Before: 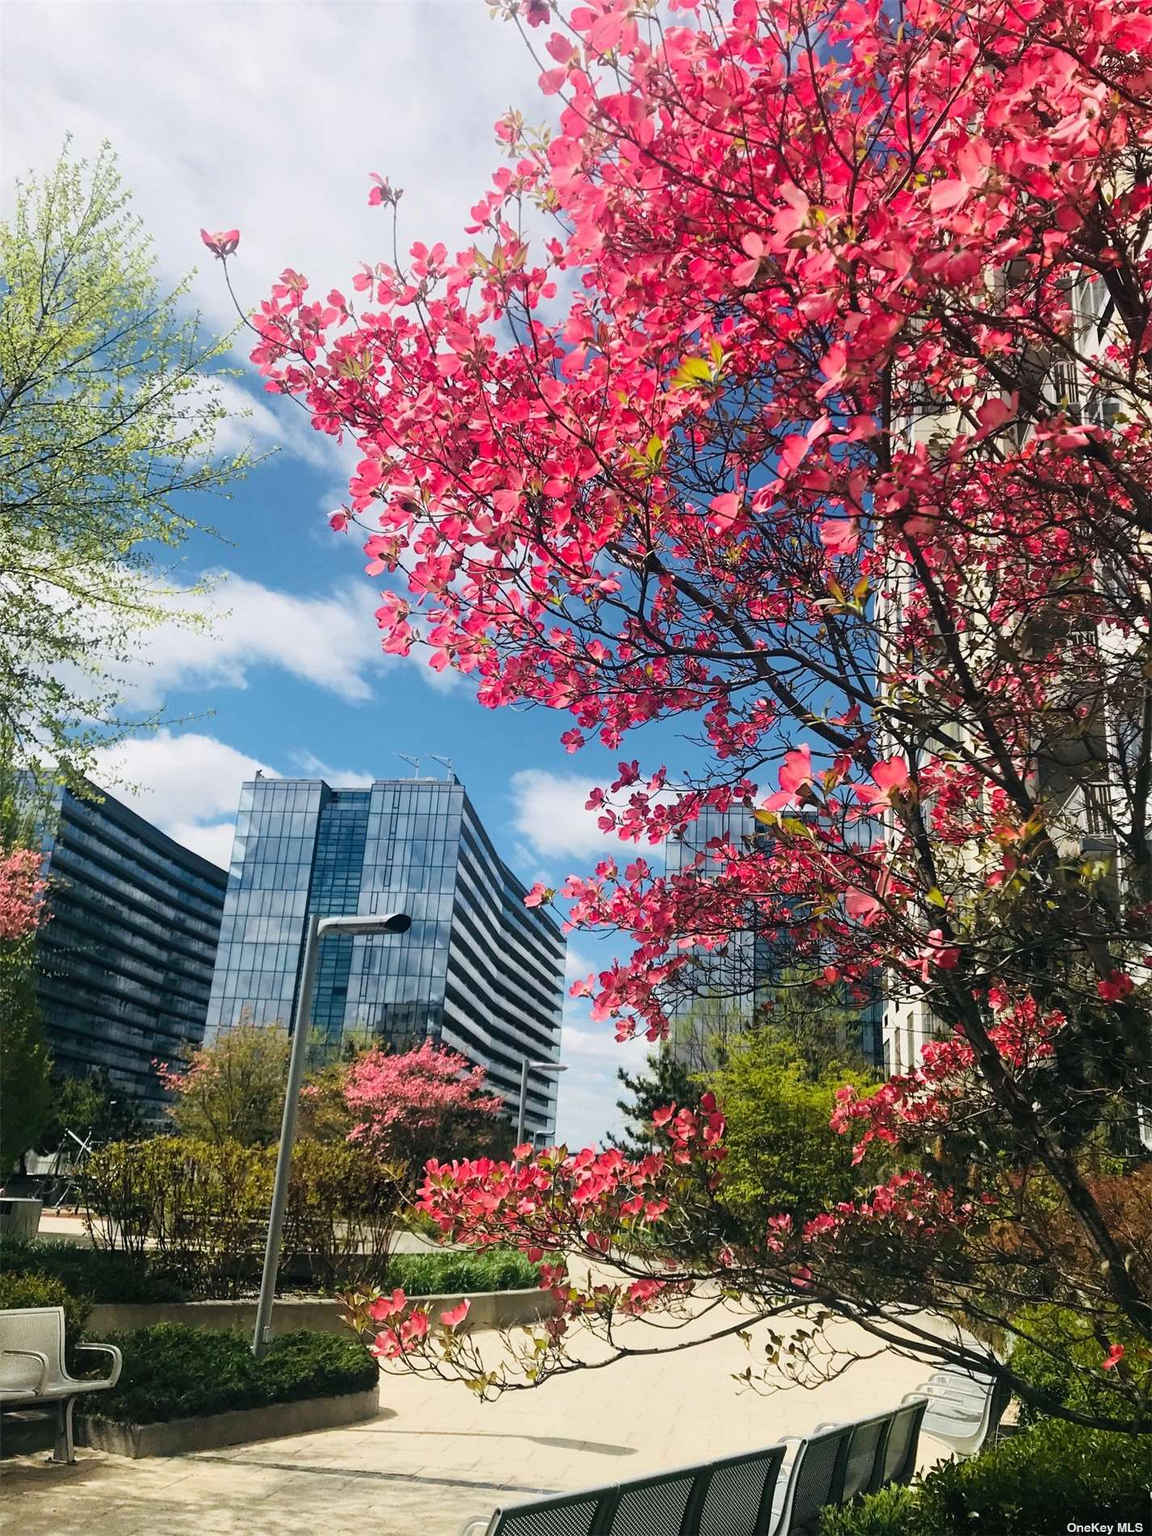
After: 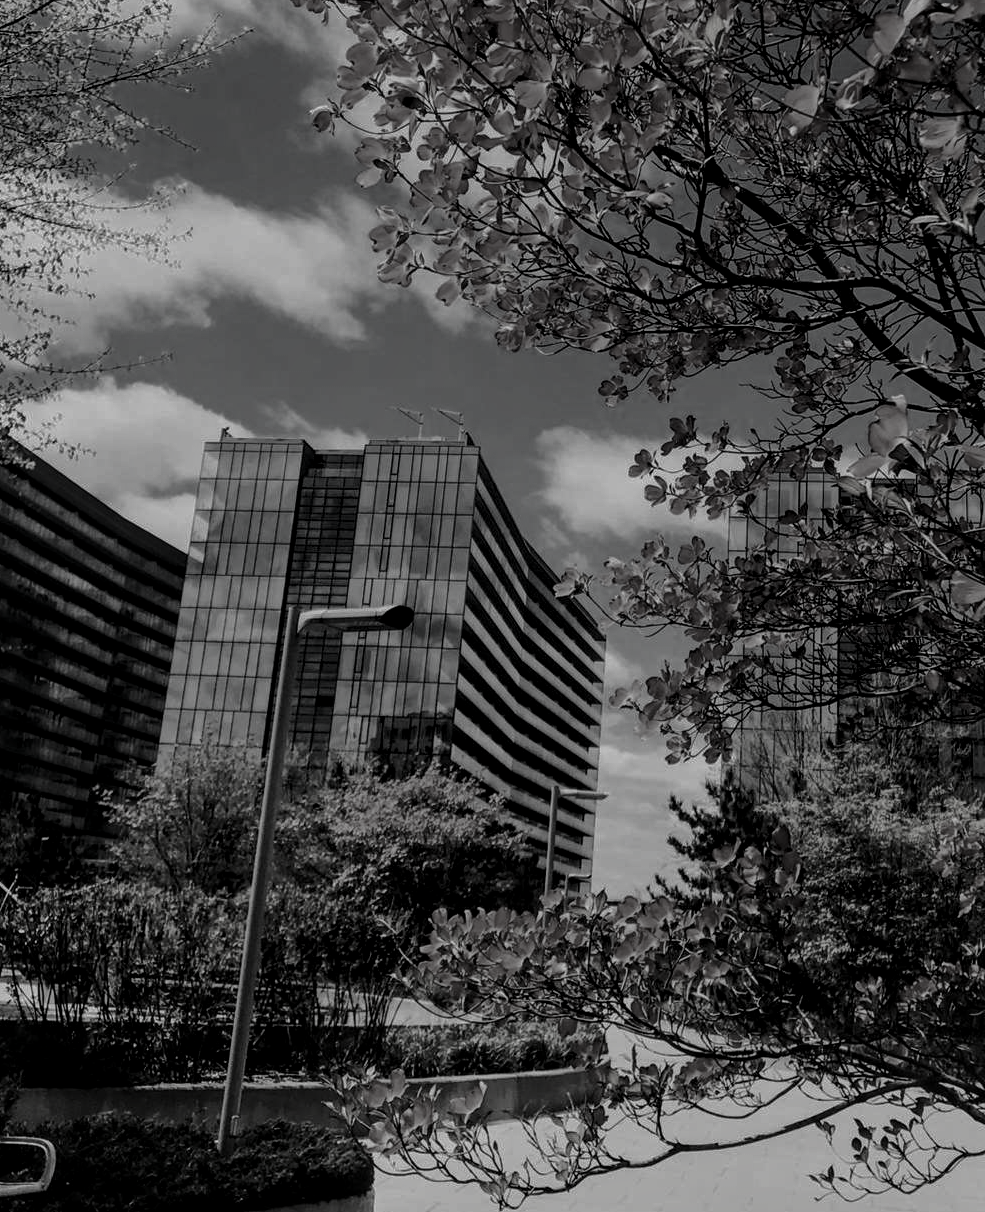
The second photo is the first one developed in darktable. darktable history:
local contrast: highlights 62%, detail 143%, midtone range 0.43
crop: left 6.676%, top 27.671%, right 24.171%, bottom 8.517%
tone equalizer: -8 EV -0.033 EV, -7 EV 0.012 EV, -6 EV -0.007 EV, -5 EV 0.004 EV, -4 EV -0.036 EV, -3 EV -0.234 EV, -2 EV -0.649 EV, -1 EV -1 EV, +0 EV -0.943 EV, edges refinement/feathering 500, mask exposure compensation -1.57 EV, preserve details no
contrast brightness saturation: contrast -0.035, brightness -0.598, saturation -0.984
base curve: curves: ch0 [(0, 0) (0.557, 0.834) (1, 1)], preserve colors none
